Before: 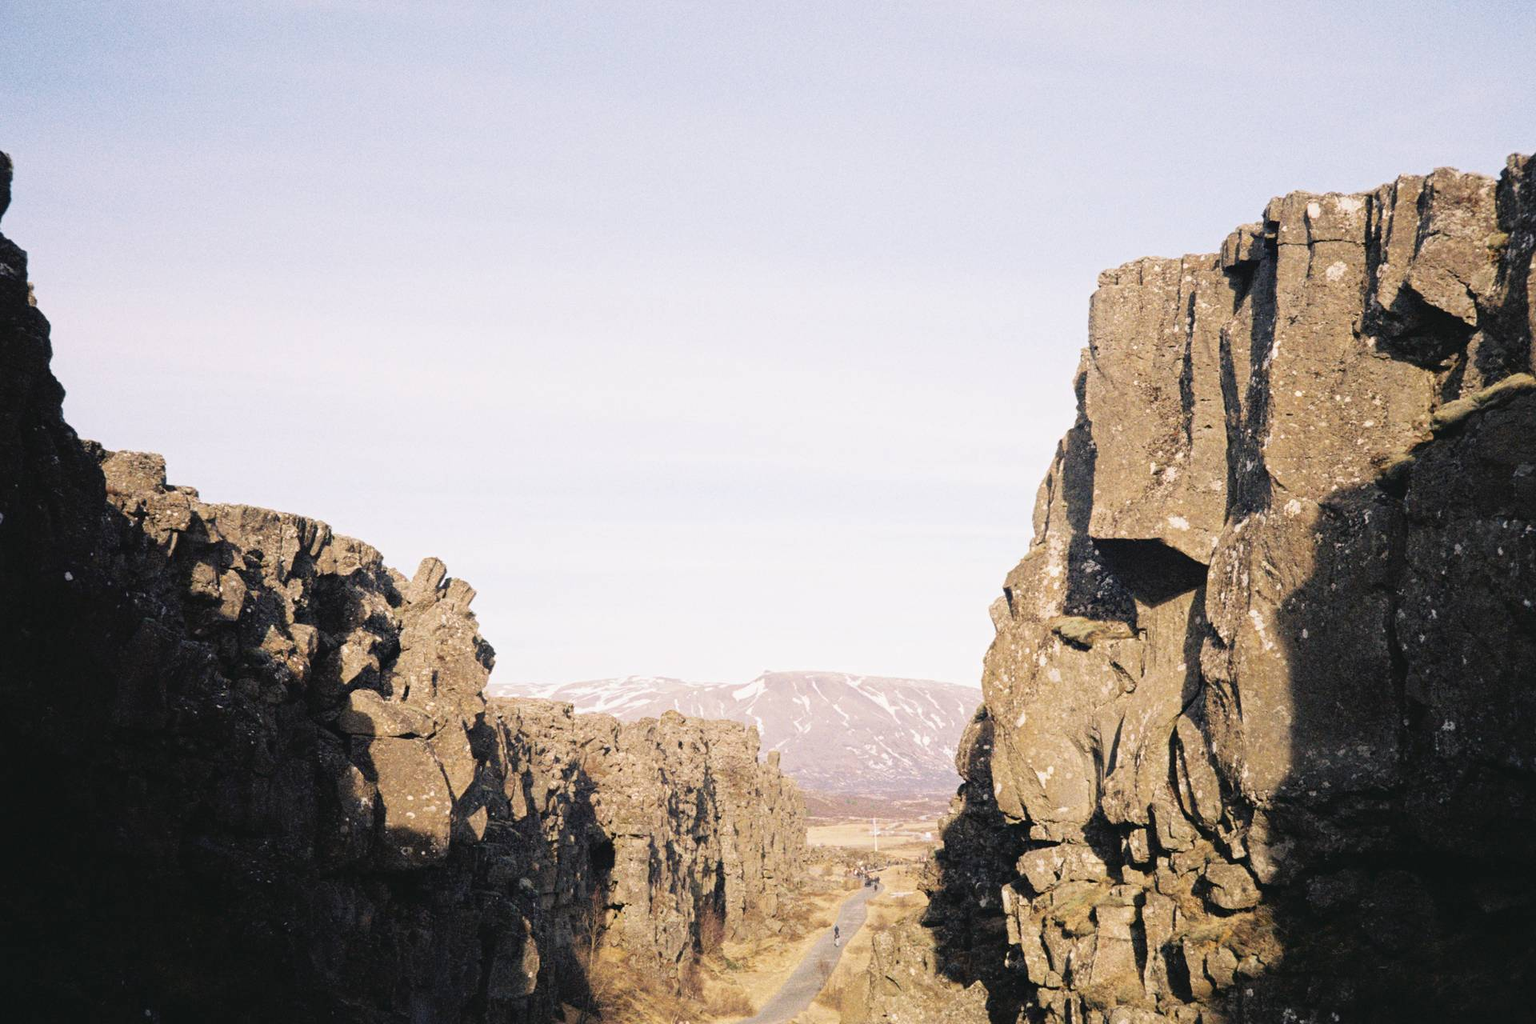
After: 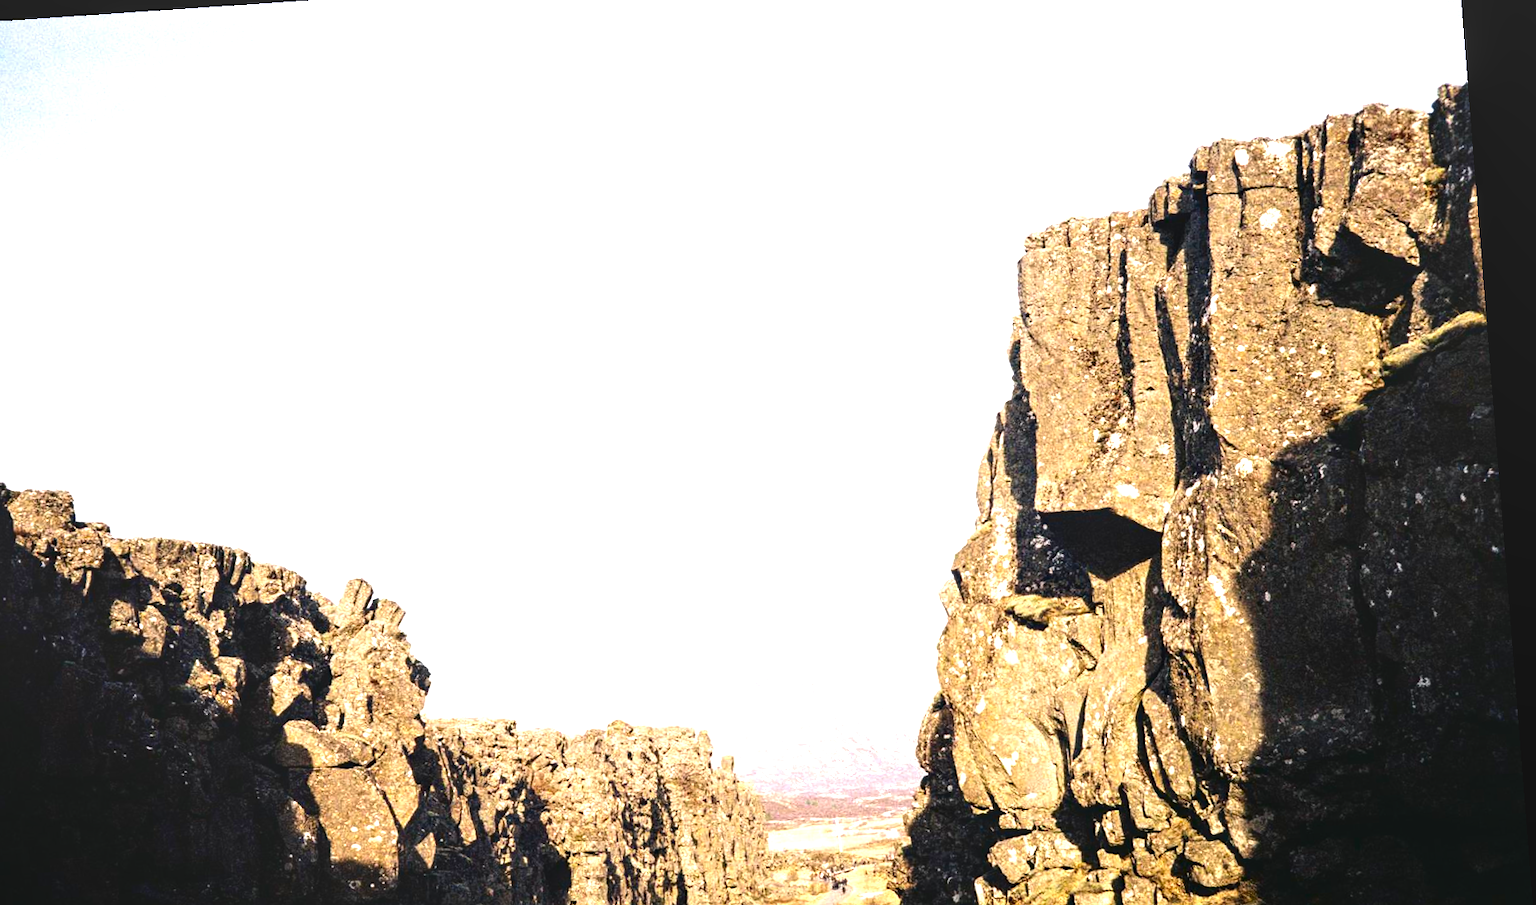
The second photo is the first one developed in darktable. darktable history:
local contrast: on, module defaults
rotate and perspective: rotation -4.2°, shear 0.006, automatic cropping off
exposure: exposure 0.636 EV, compensate highlight preservation false
crop: left 8.155%, top 6.611%, bottom 15.385%
color balance rgb: linear chroma grading › global chroma 10%, global vibrance 10%, contrast 15%, saturation formula JzAzBz (2021)
contrast brightness saturation: contrast 0.13, brightness -0.24, saturation 0.14
